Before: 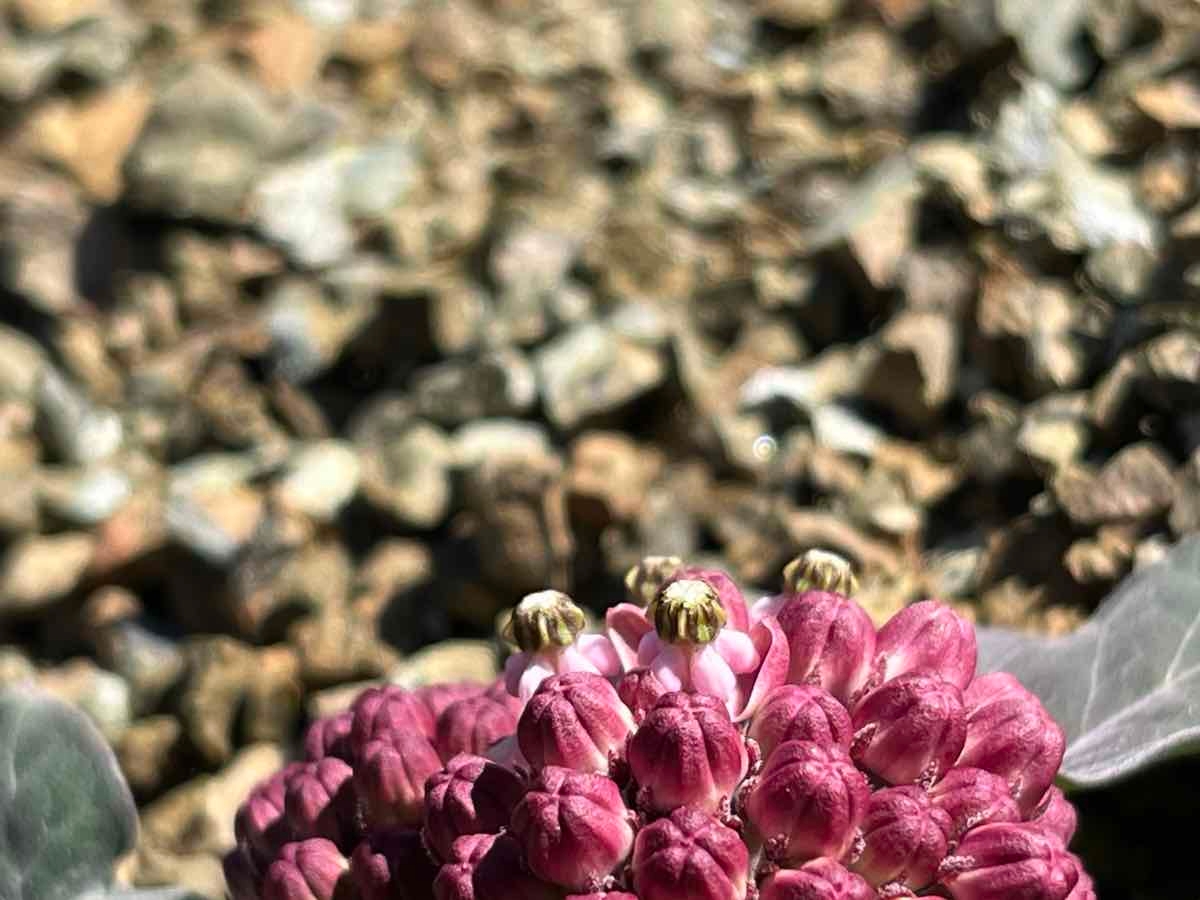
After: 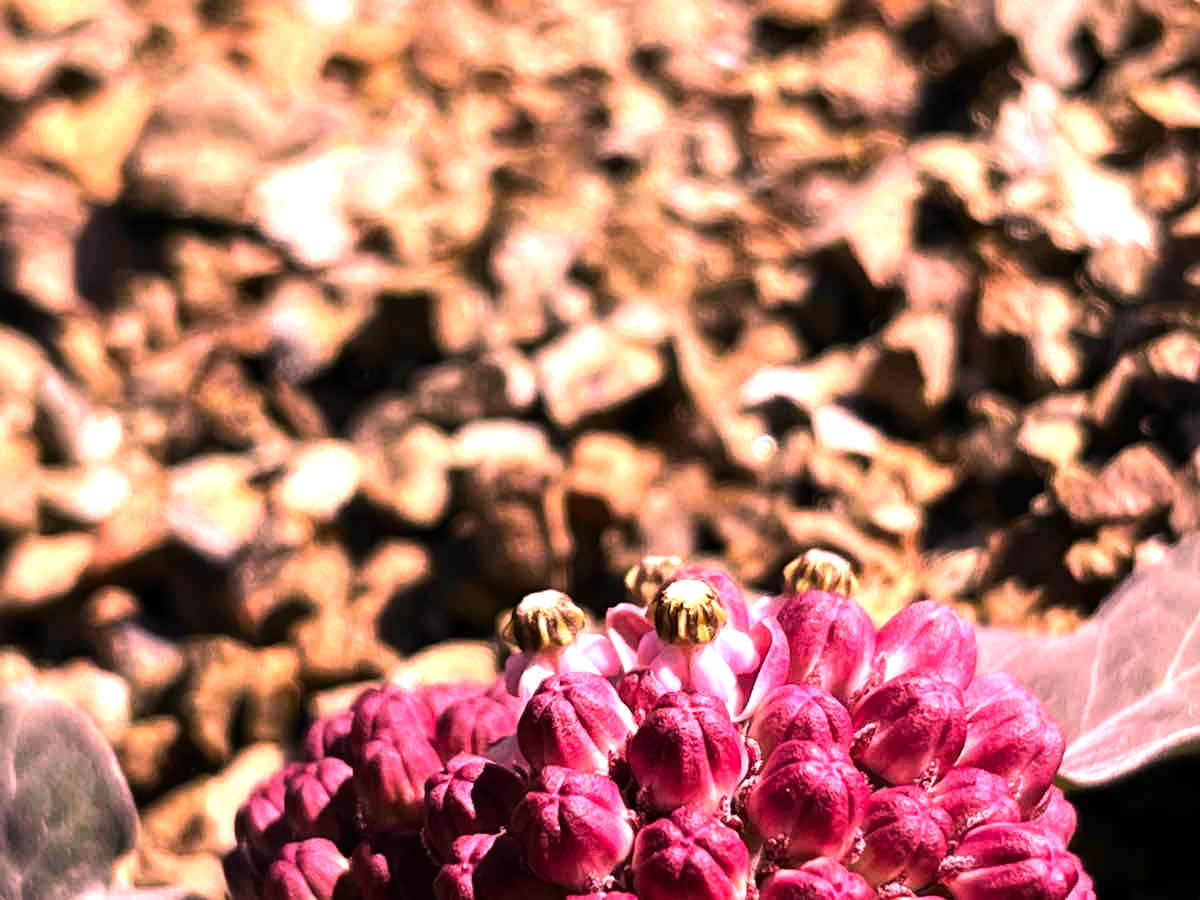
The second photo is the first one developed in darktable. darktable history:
color correction: highlights a* 17.88, highlights b* 18.79
white balance: red 1.188, blue 1.11
tone equalizer: -8 EV -0.75 EV, -7 EV -0.7 EV, -6 EV -0.6 EV, -5 EV -0.4 EV, -3 EV 0.4 EV, -2 EV 0.6 EV, -1 EV 0.7 EV, +0 EV 0.75 EV, edges refinement/feathering 500, mask exposure compensation -1.57 EV, preserve details no
grain: coarseness 0.09 ISO, strength 10%
